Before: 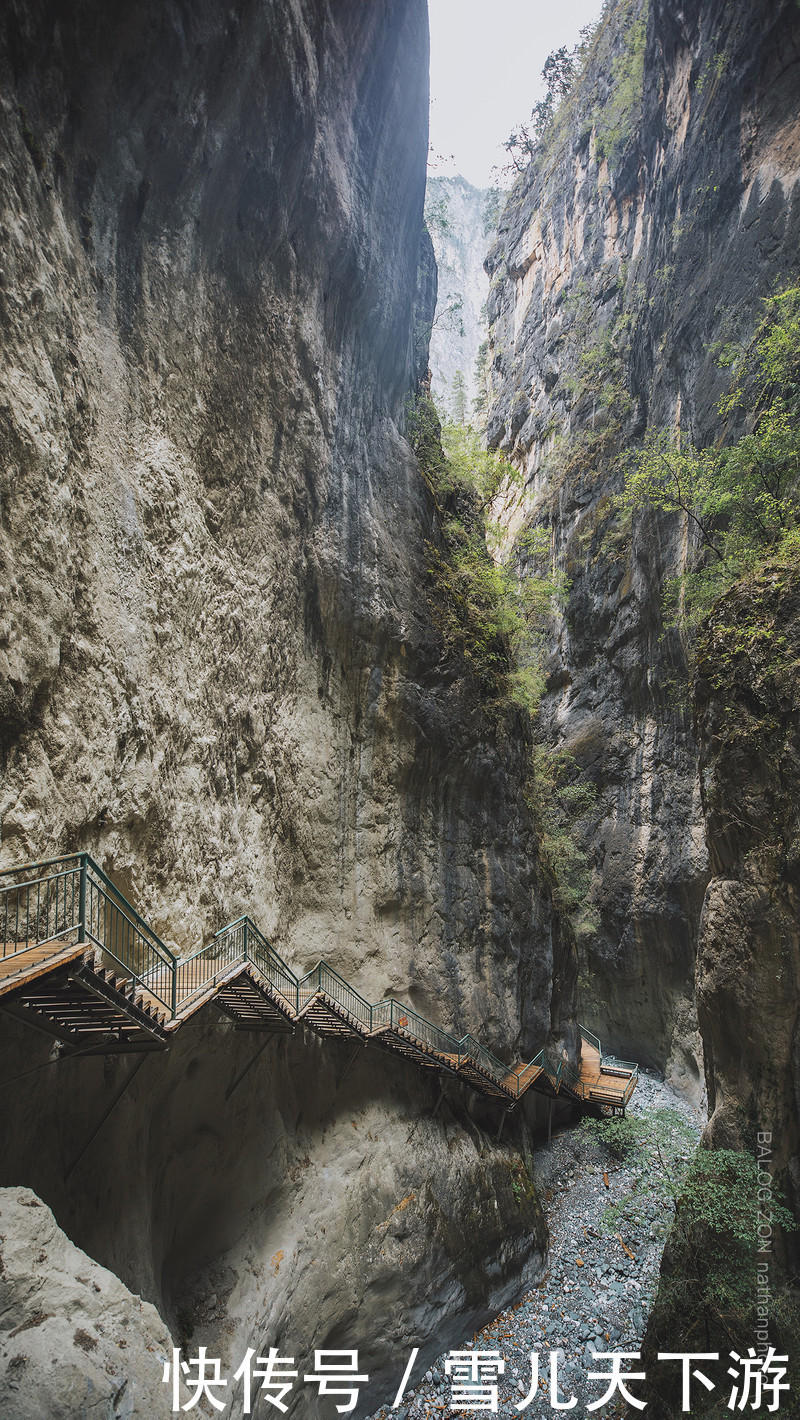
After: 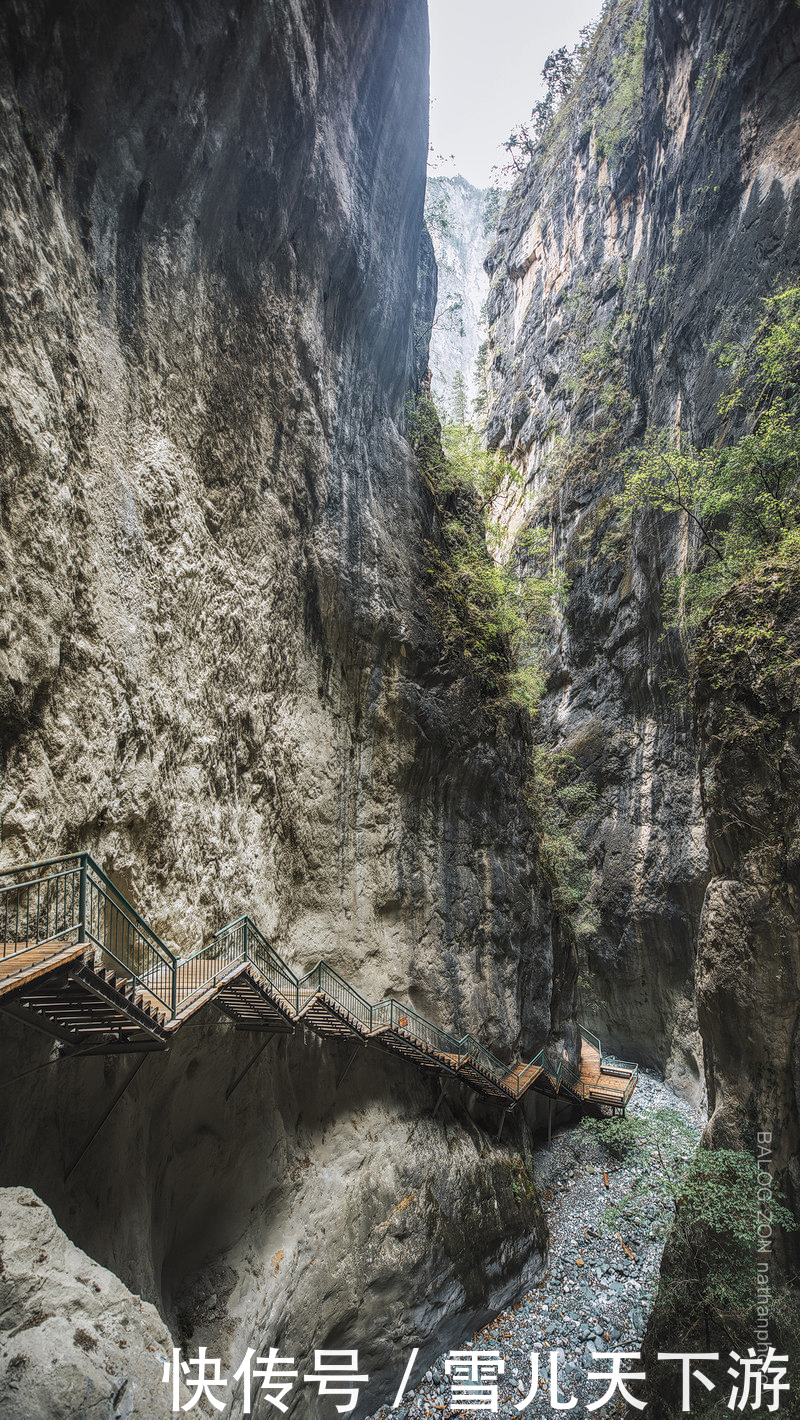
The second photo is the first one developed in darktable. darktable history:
local contrast: highlights 62%, detail 143%, midtone range 0.429
